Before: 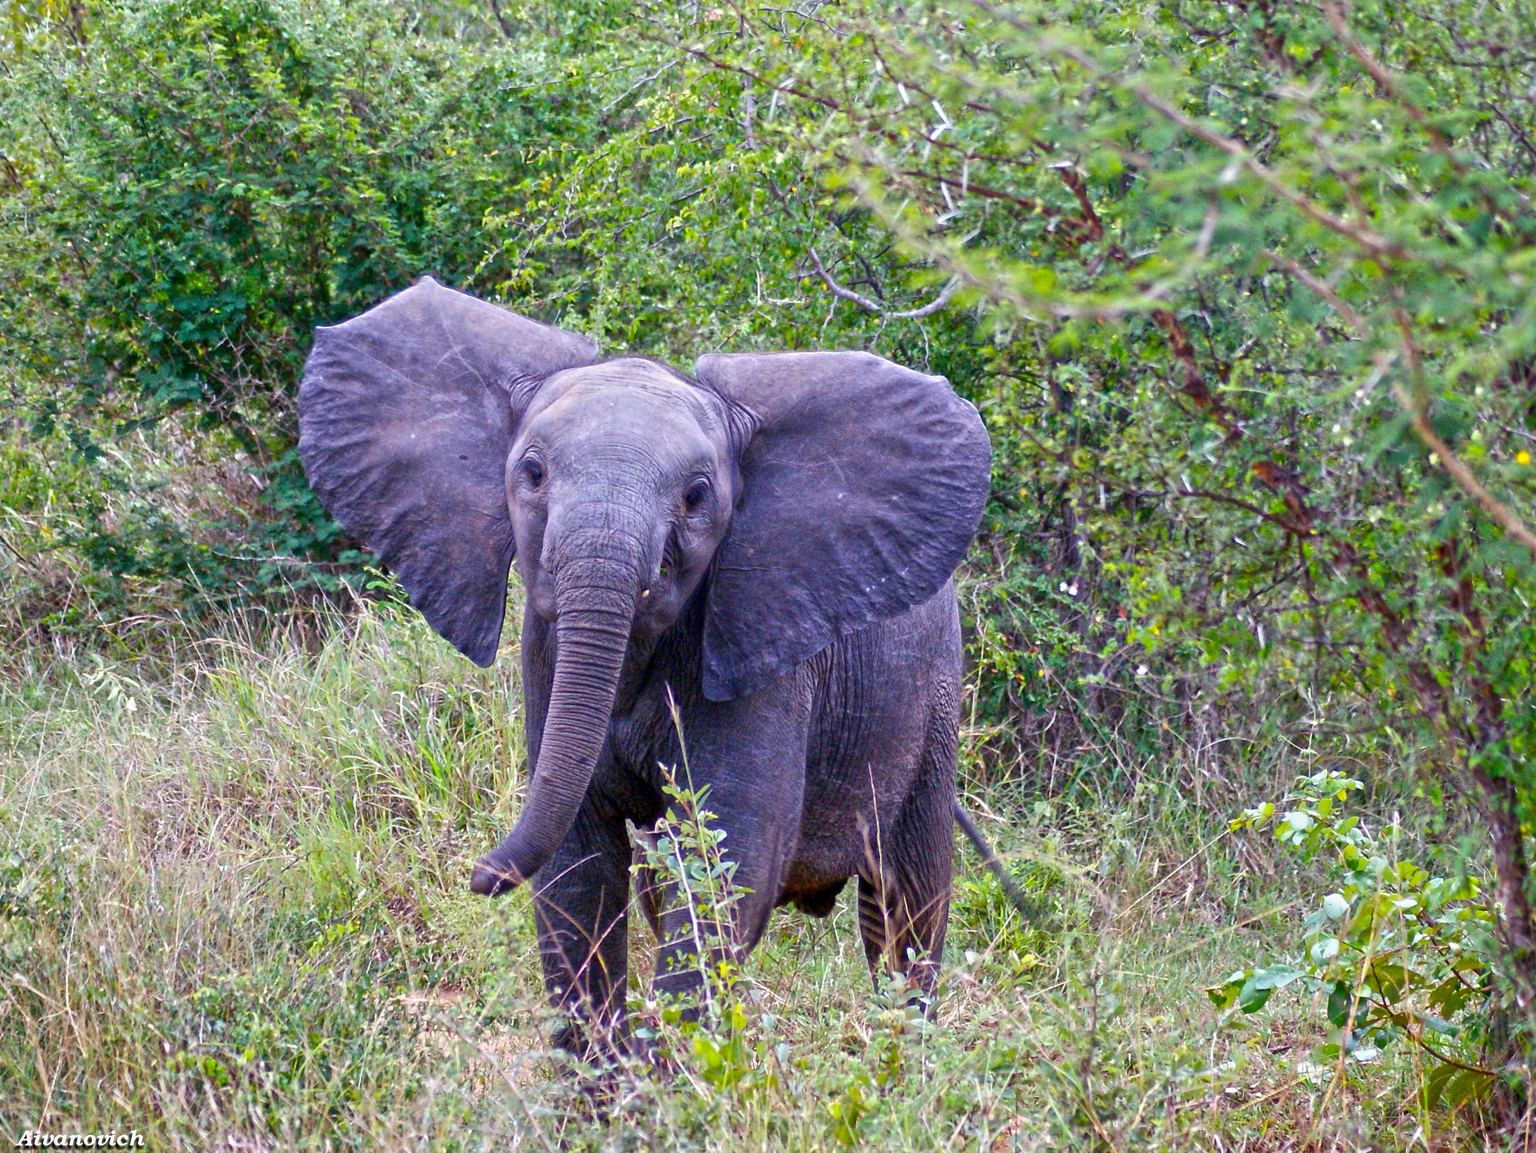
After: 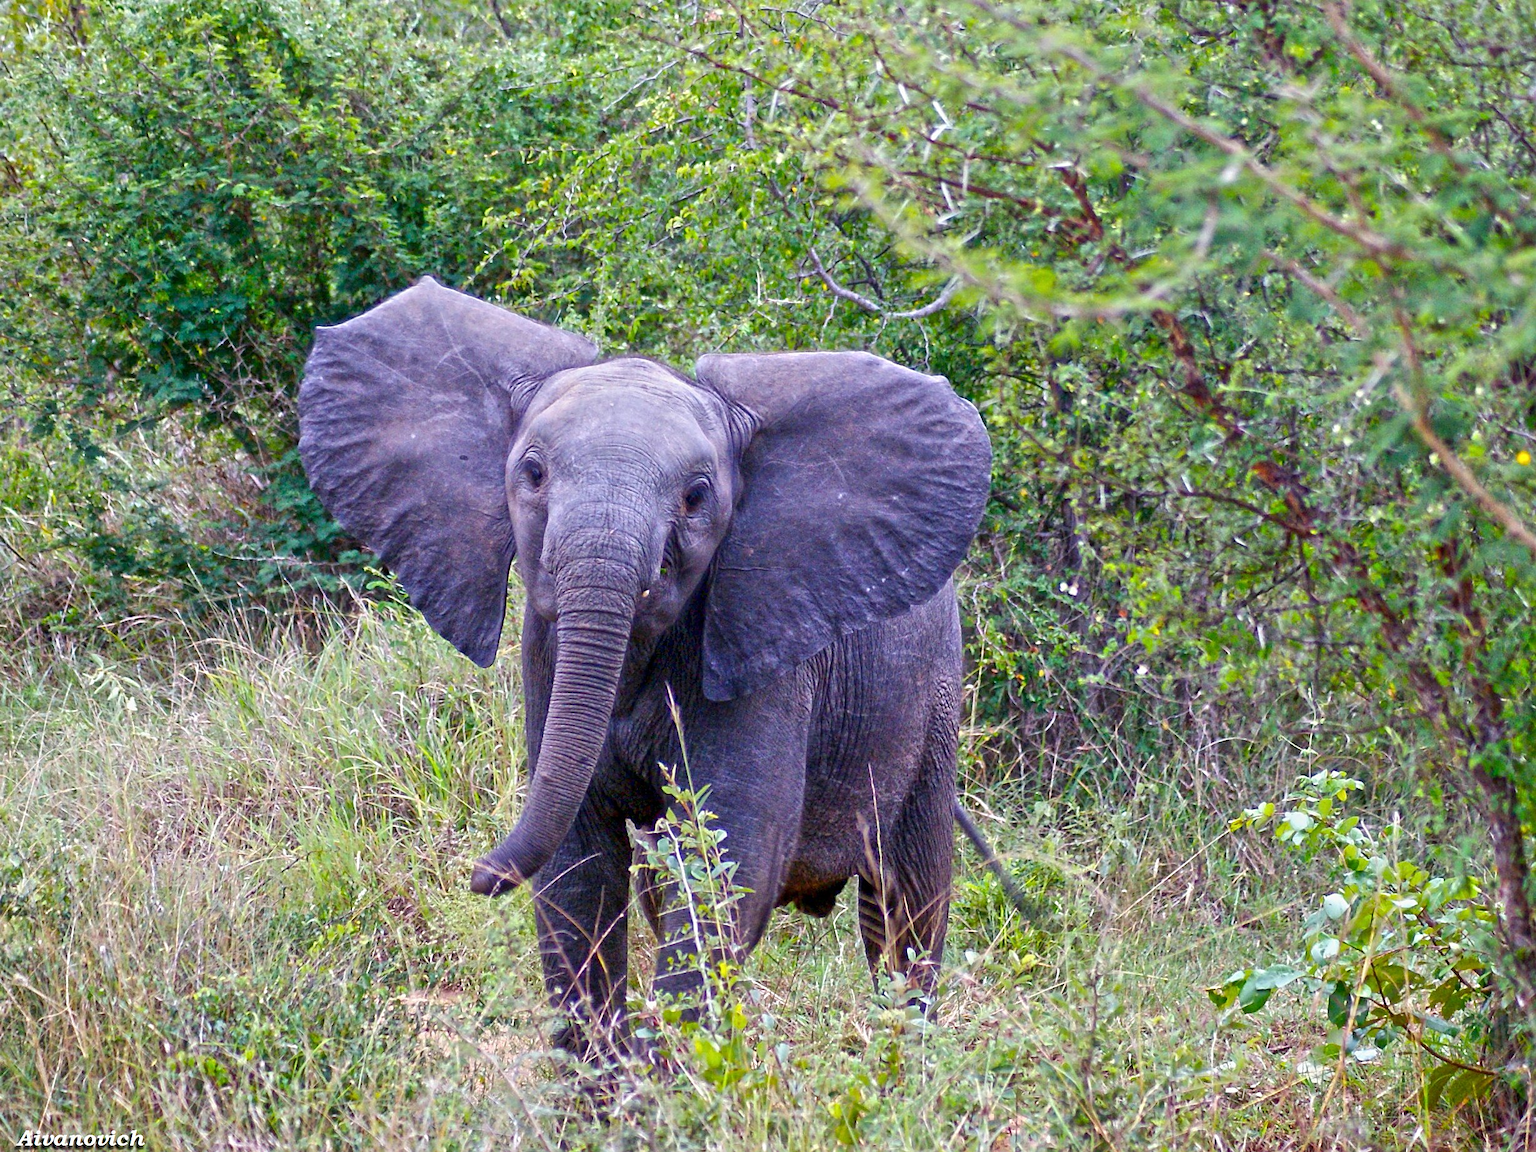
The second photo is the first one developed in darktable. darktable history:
sharpen: amount 0.212
base curve: curves: ch0 [(0, 0) (0.283, 0.295) (1, 1)], preserve colors none
